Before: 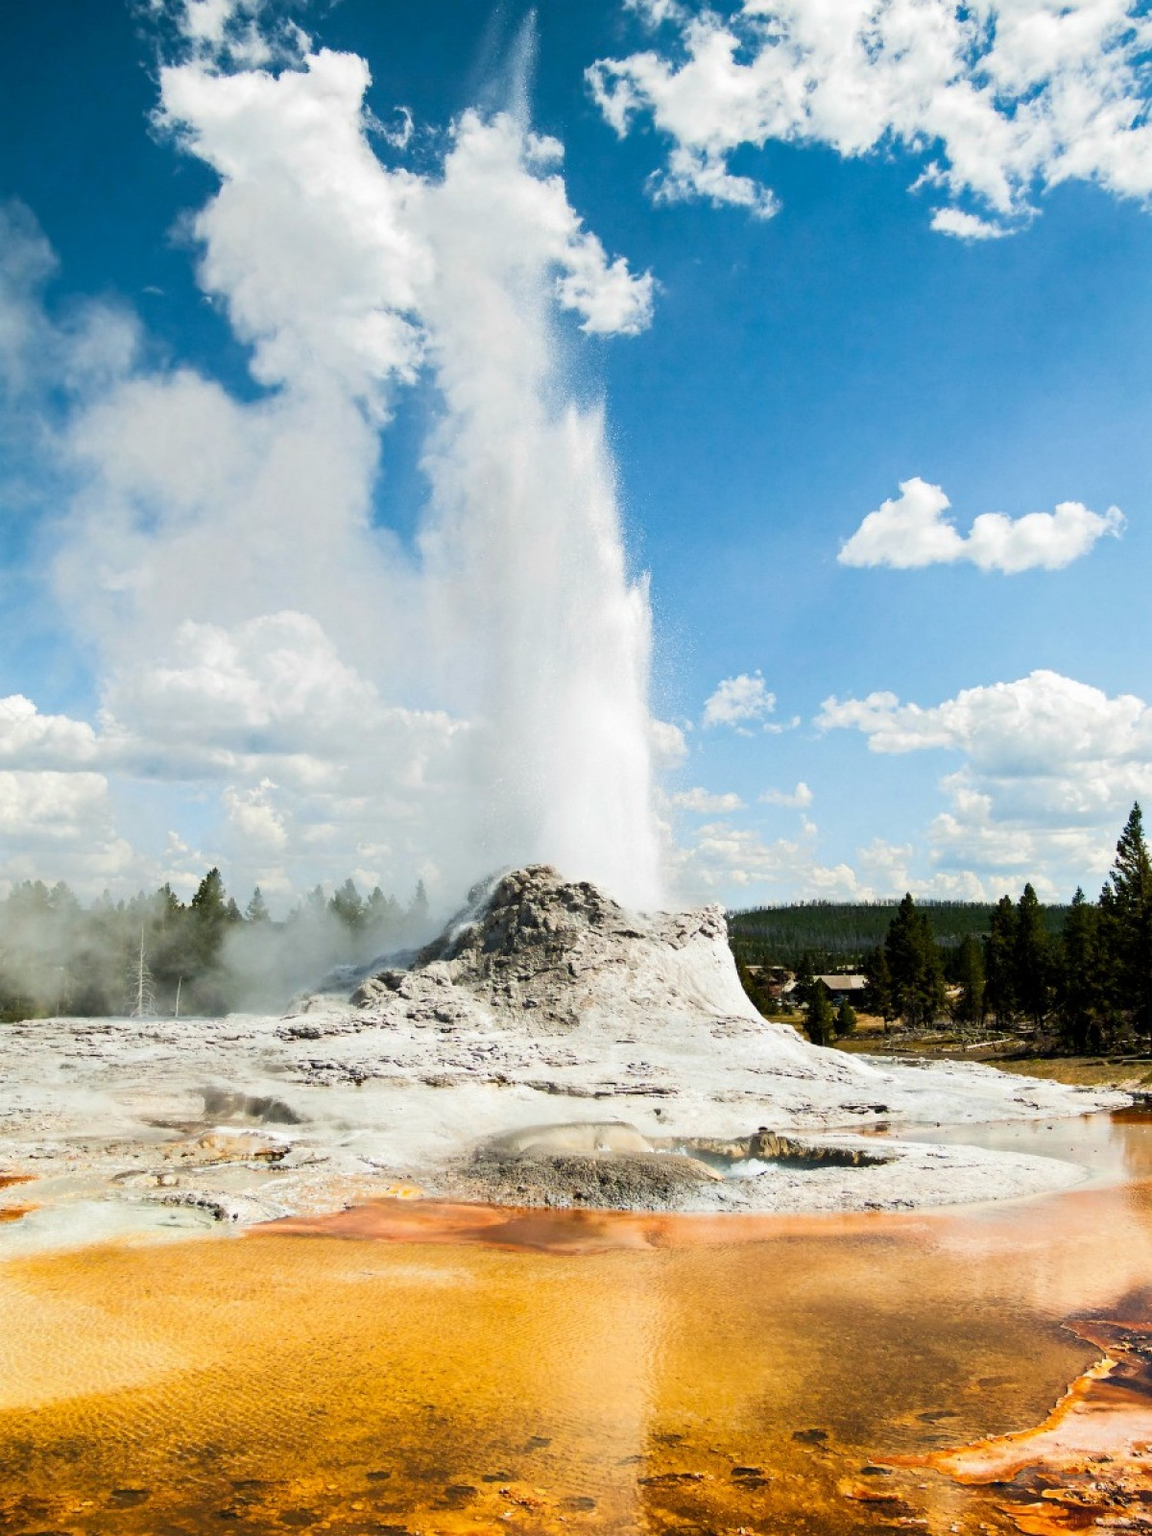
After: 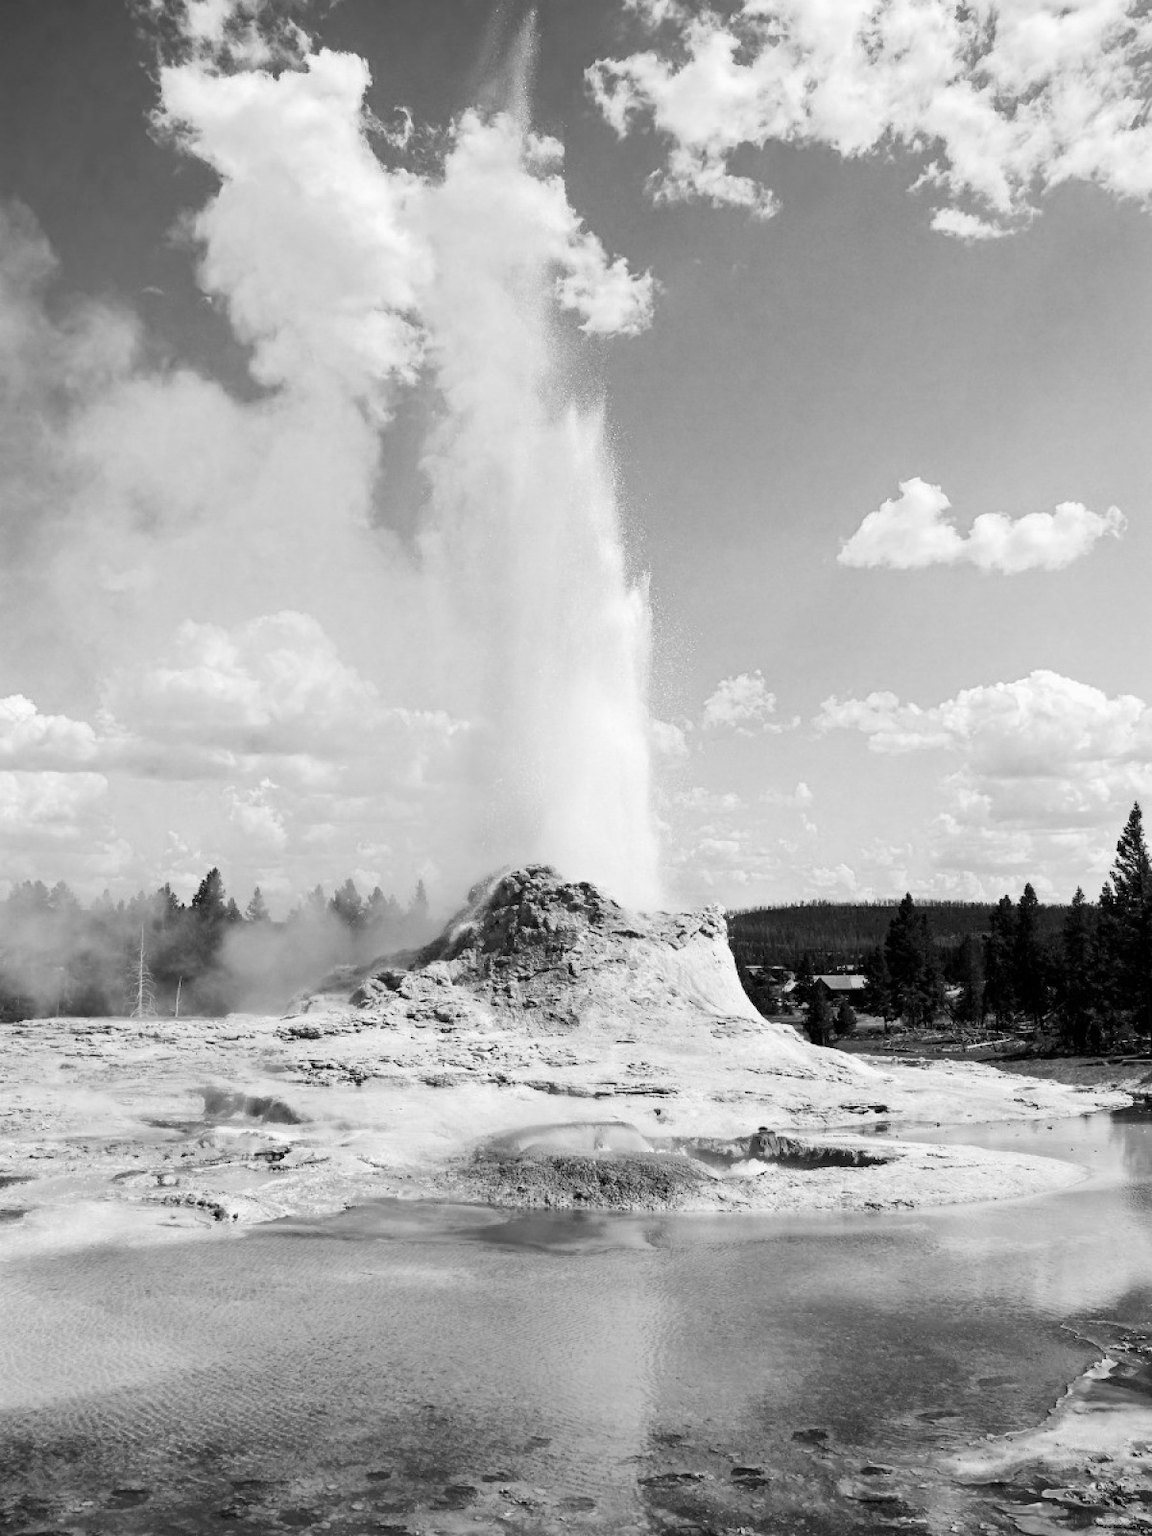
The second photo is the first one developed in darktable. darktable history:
color calibration: output gray [0.21, 0.42, 0.37, 0], illuminant Planckian (black body), x 0.368, y 0.36, temperature 4274.13 K
